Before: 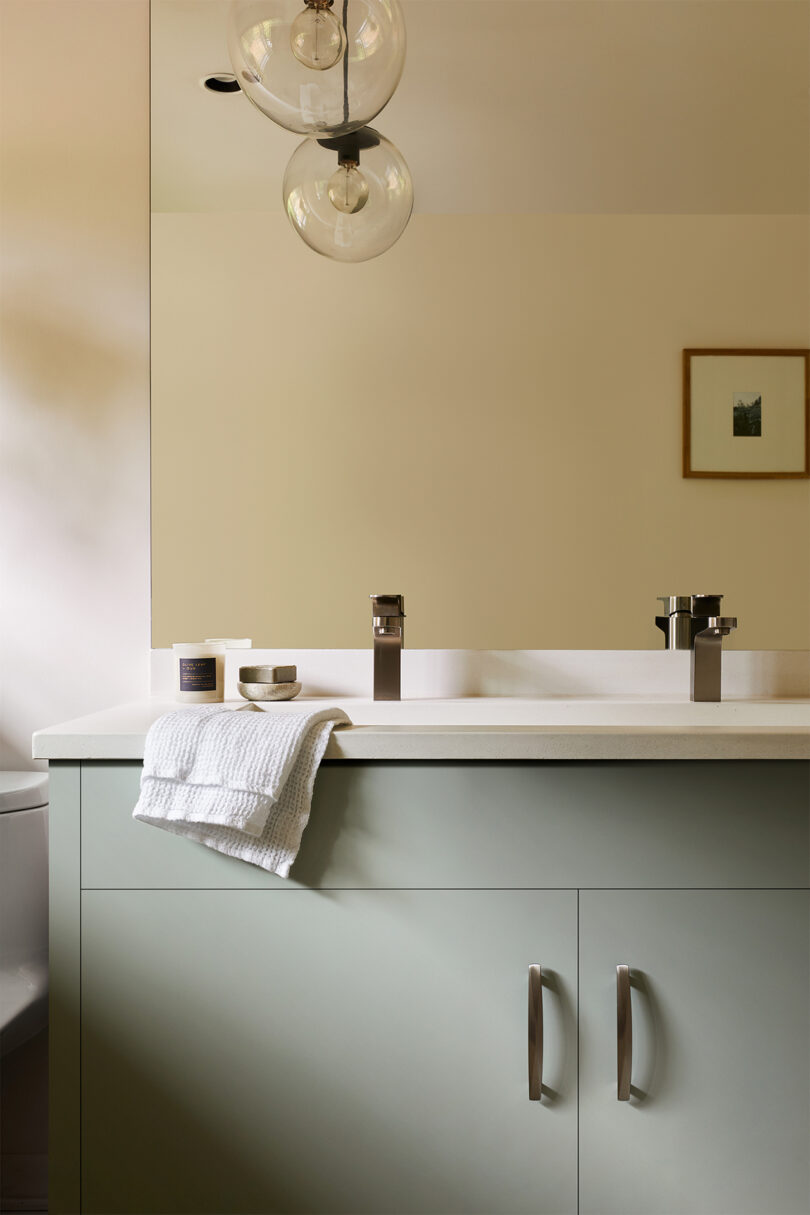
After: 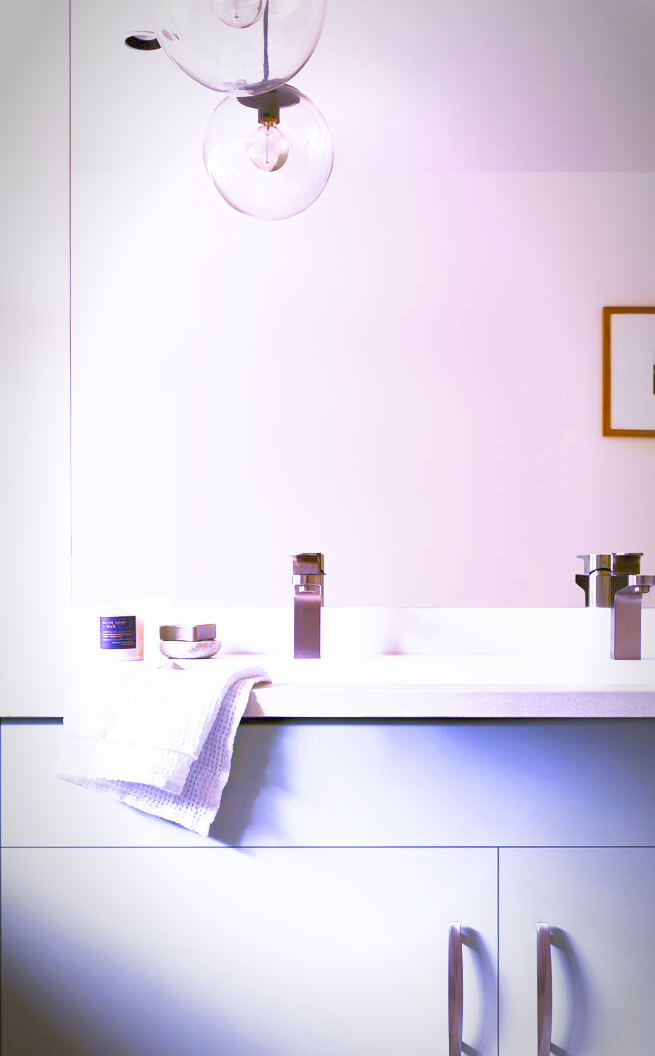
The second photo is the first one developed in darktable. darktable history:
white balance: red 0.98, blue 1.61
base curve: curves: ch0 [(0, 0) (0.495, 0.917) (1, 1)], preserve colors none
crop: left 9.929%, top 3.475%, right 9.188%, bottom 9.529%
vignetting: automatic ratio true
rgb curve: curves: ch0 [(0, 0) (0.072, 0.166) (0.217, 0.293) (0.414, 0.42) (1, 1)], compensate middle gray true, preserve colors basic power
color balance rgb: perceptual saturation grading › global saturation 20%, perceptual saturation grading › highlights -50%, perceptual saturation grading › shadows 30%, perceptual brilliance grading › global brilliance 10%, perceptual brilliance grading › shadows 15%
color zones: curves: ch0 [(0, 0.613) (0.01, 0.613) (0.245, 0.448) (0.498, 0.529) (0.642, 0.665) (0.879, 0.777) (0.99, 0.613)]; ch1 [(0, 0) (0.143, 0) (0.286, 0) (0.429, 0) (0.571, 0) (0.714, 0) (0.857, 0)], mix -121.96%
